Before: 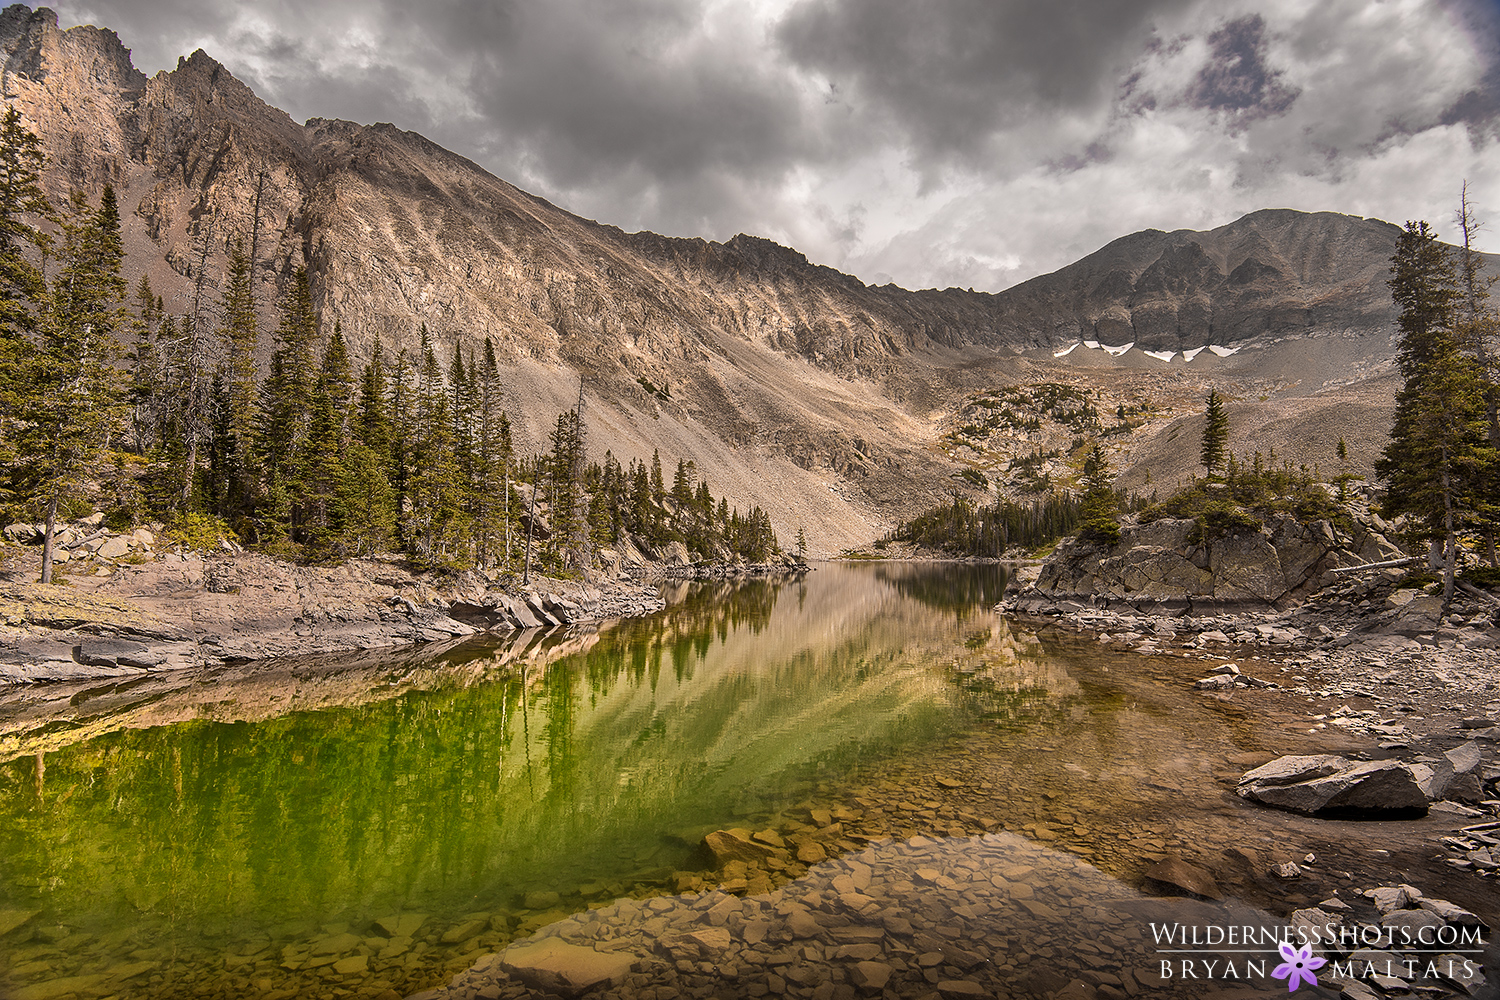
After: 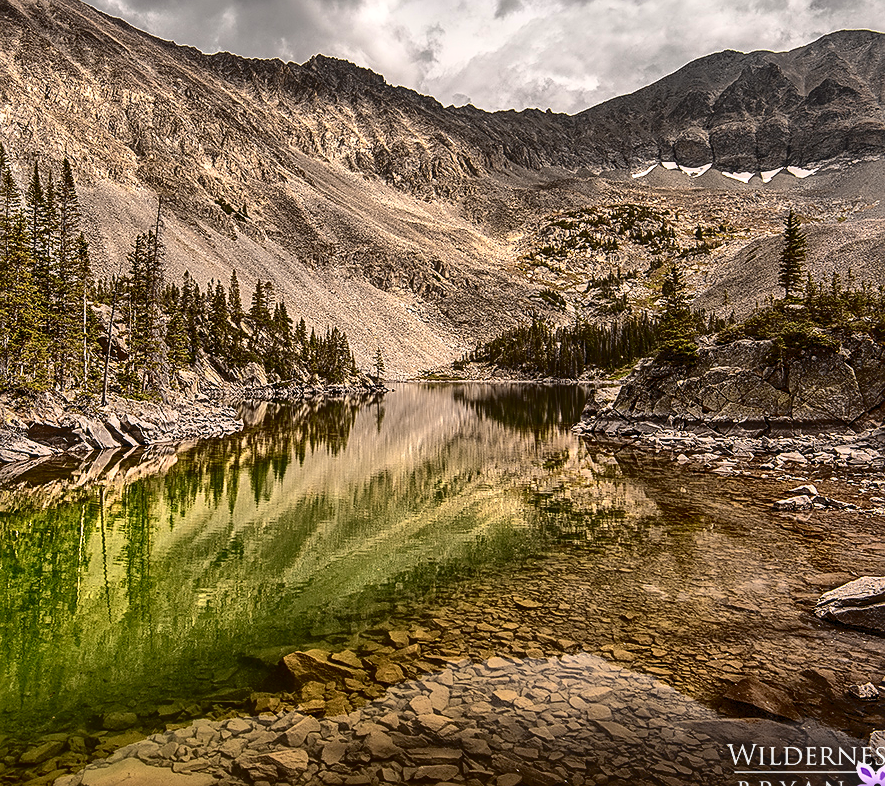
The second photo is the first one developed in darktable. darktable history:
crop and rotate: left 28.163%, top 17.96%, right 12.802%, bottom 3.354%
color correction: highlights a* -0.13, highlights b* 0.077
shadows and highlights: highlights -59.96
contrast brightness saturation: contrast 0.031, brightness -0.034
exposure: compensate highlight preservation false
local contrast: on, module defaults
sharpen: on, module defaults
tone curve: curves: ch0 [(0, 0) (0.003, 0.03) (0.011, 0.022) (0.025, 0.018) (0.044, 0.031) (0.069, 0.035) (0.1, 0.04) (0.136, 0.046) (0.177, 0.063) (0.224, 0.087) (0.277, 0.15) (0.335, 0.252) (0.399, 0.354) (0.468, 0.475) (0.543, 0.602) (0.623, 0.73) (0.709, 0.856) (0.801, 0.945) (0.898, 0.987) (1, 1)], color space Lab, independent channels, preserve colors none
